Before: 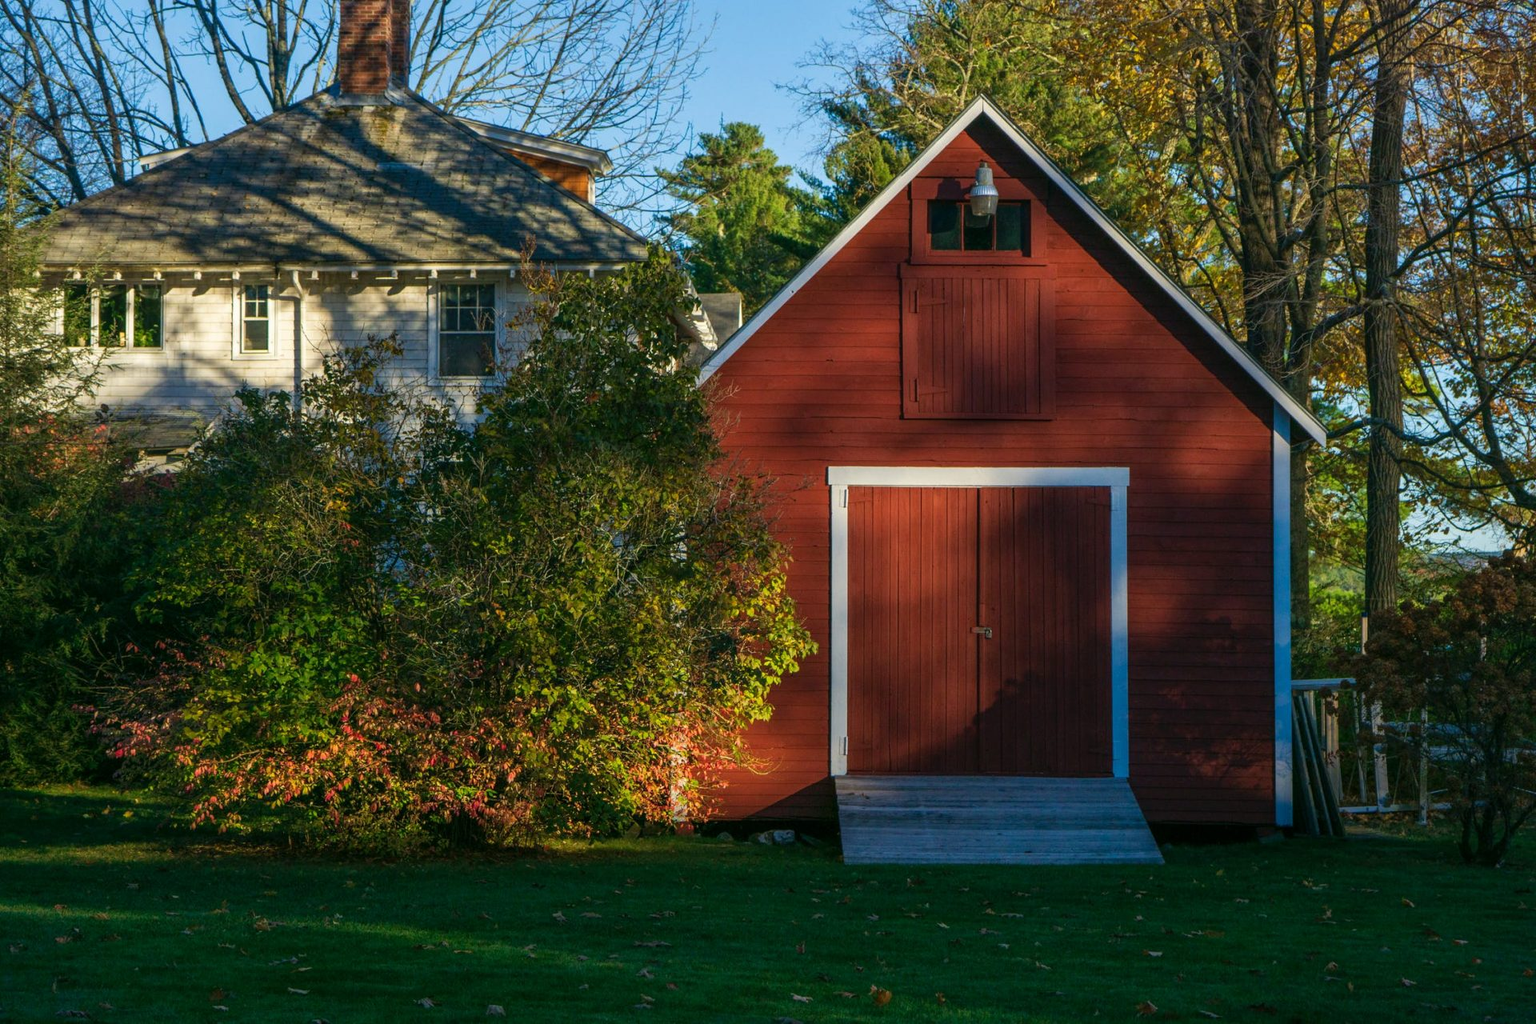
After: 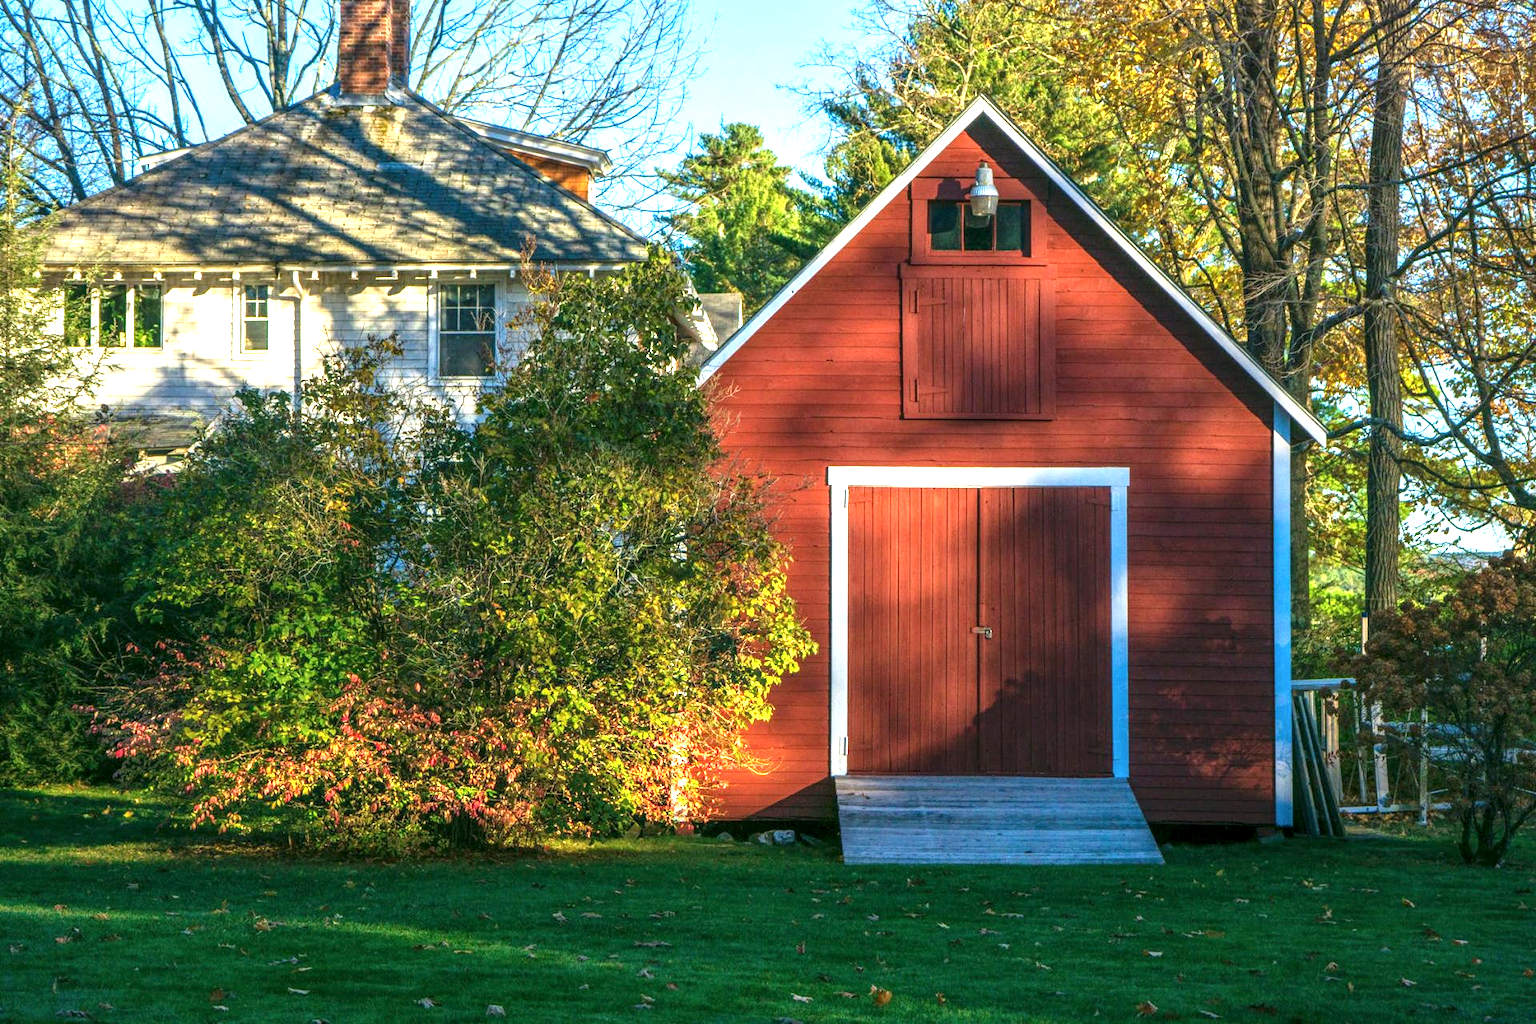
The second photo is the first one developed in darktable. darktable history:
exposure: black level correction 0, exposure 1.55 EV, compensate exposure bias true, compensate highlight preservation false
local contrast: on, module defaults
